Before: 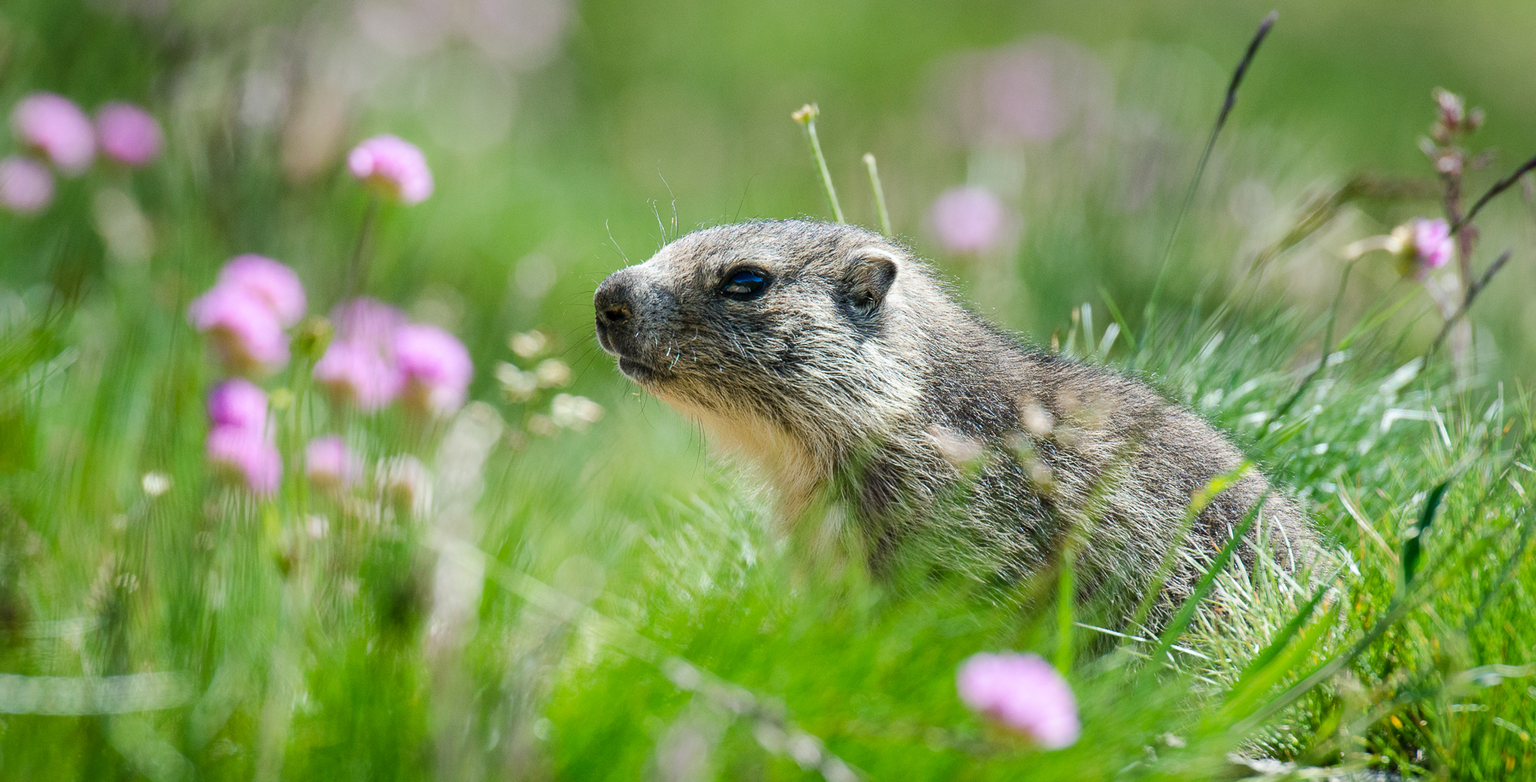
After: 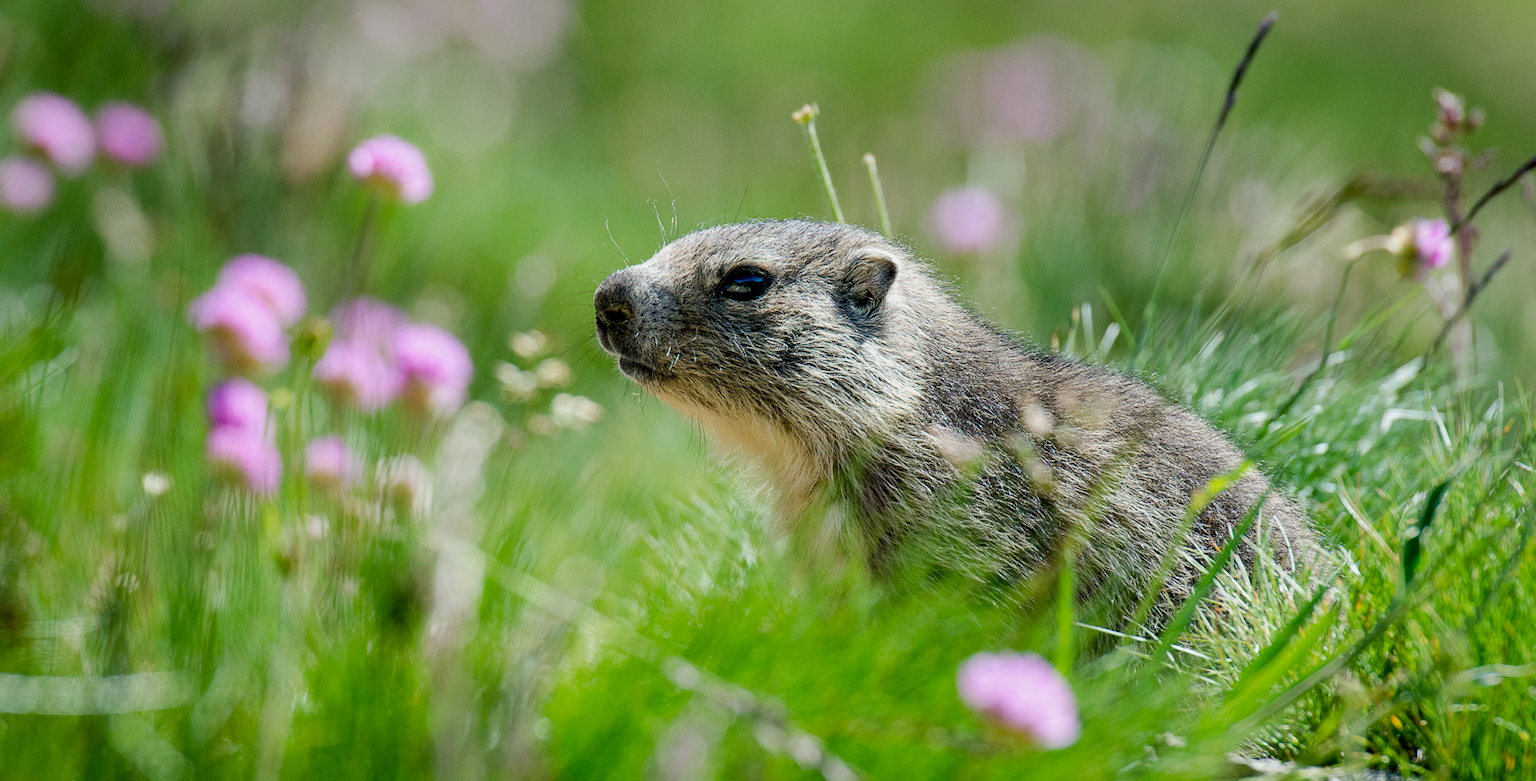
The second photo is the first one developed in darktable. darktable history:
exposure: black level correction 0.009, exposure -0.159 EV, compensate highlight preservation false
